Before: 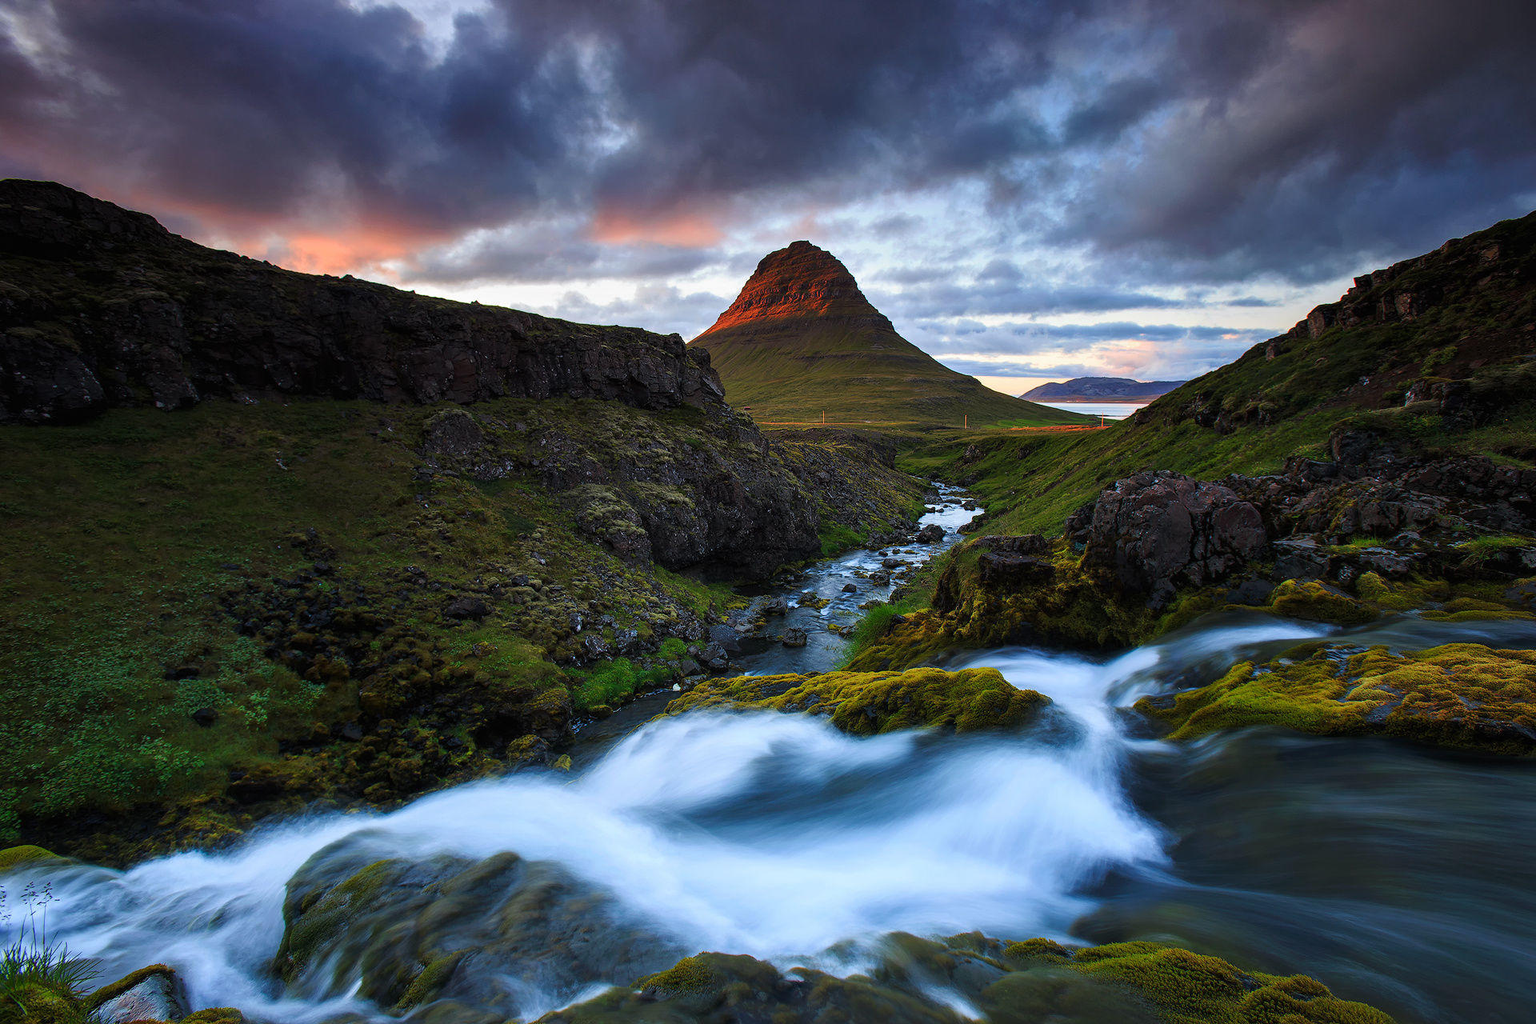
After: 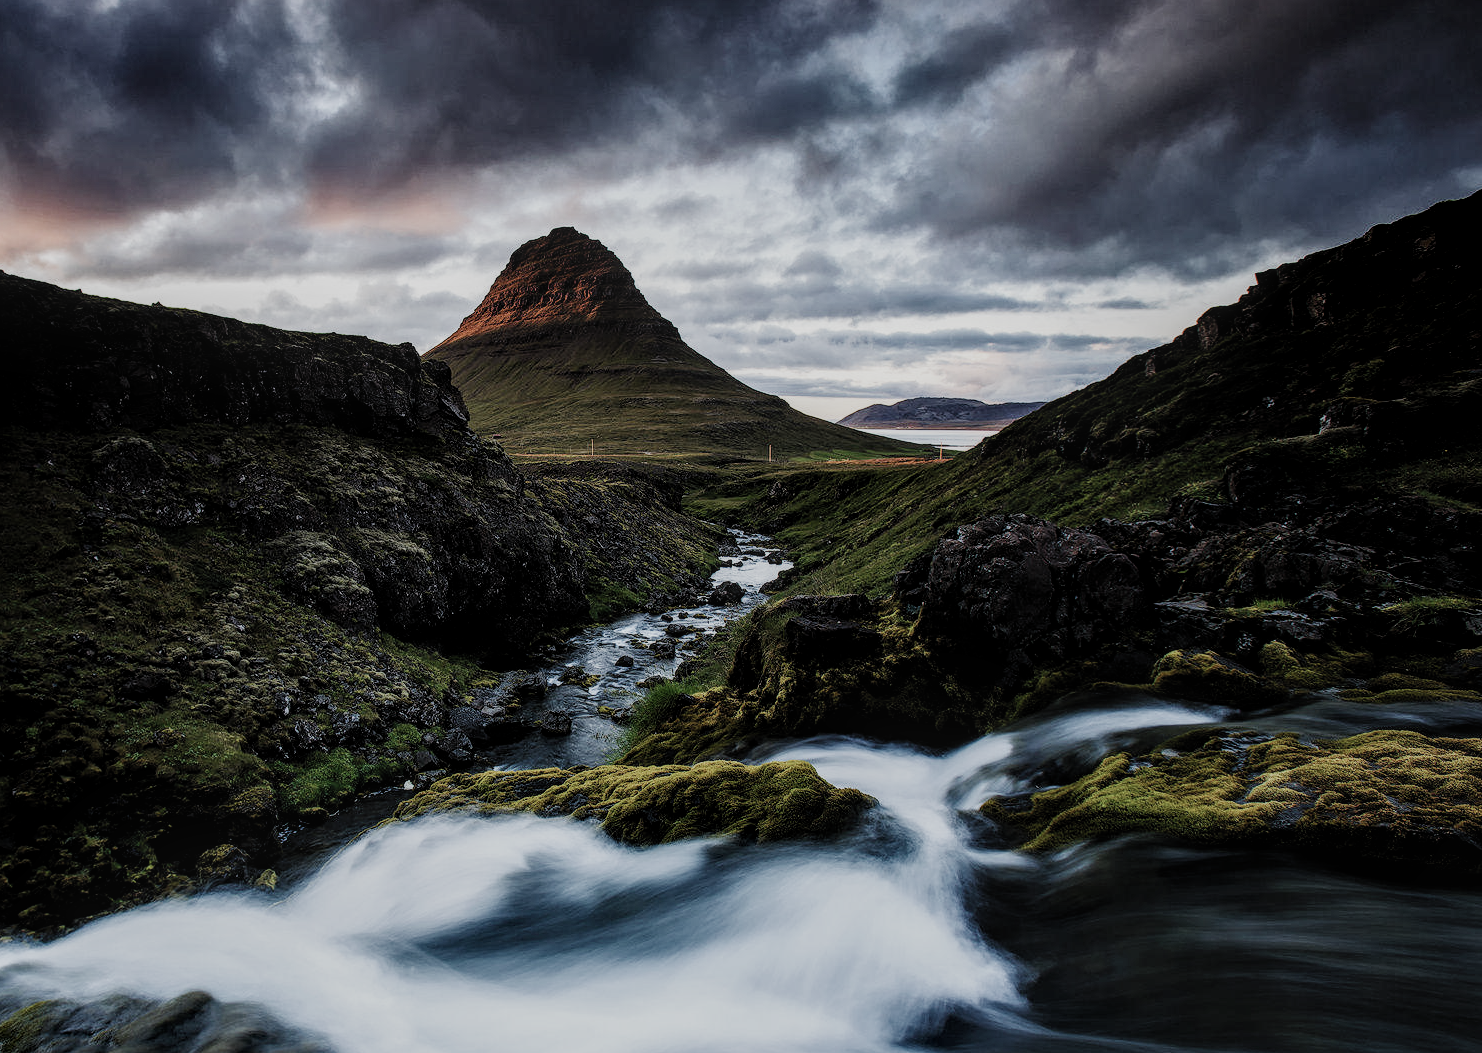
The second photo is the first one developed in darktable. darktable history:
filmic rgb: black relative exposure -5.09 EV, white relative exposure 4 EV, hardness 2.88, contrast 1.301, highlights saturation mix -29.97%, preserve chrominance no, color science v5 (2021), contrast in shadows safe, contrast in highlights safe
local contrast: on, module defaults
crop: left 22.798%, top 5.829%, bottom 11.84%
